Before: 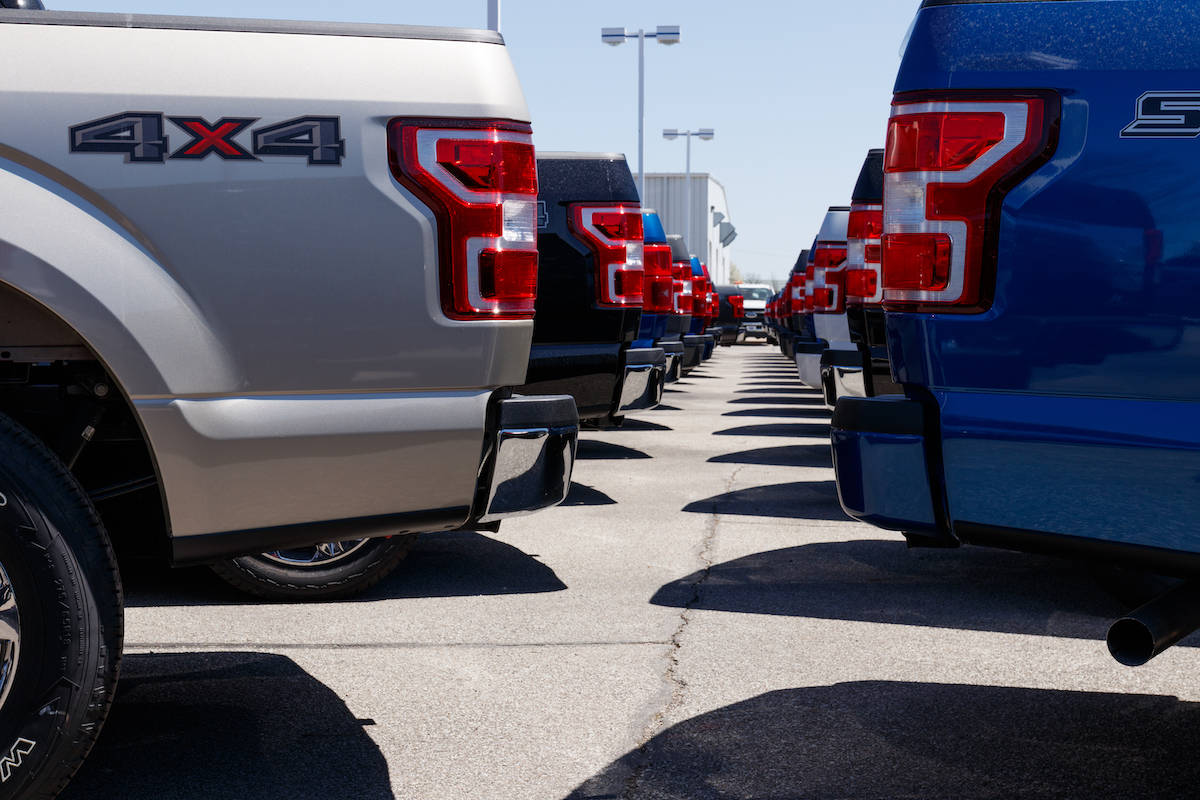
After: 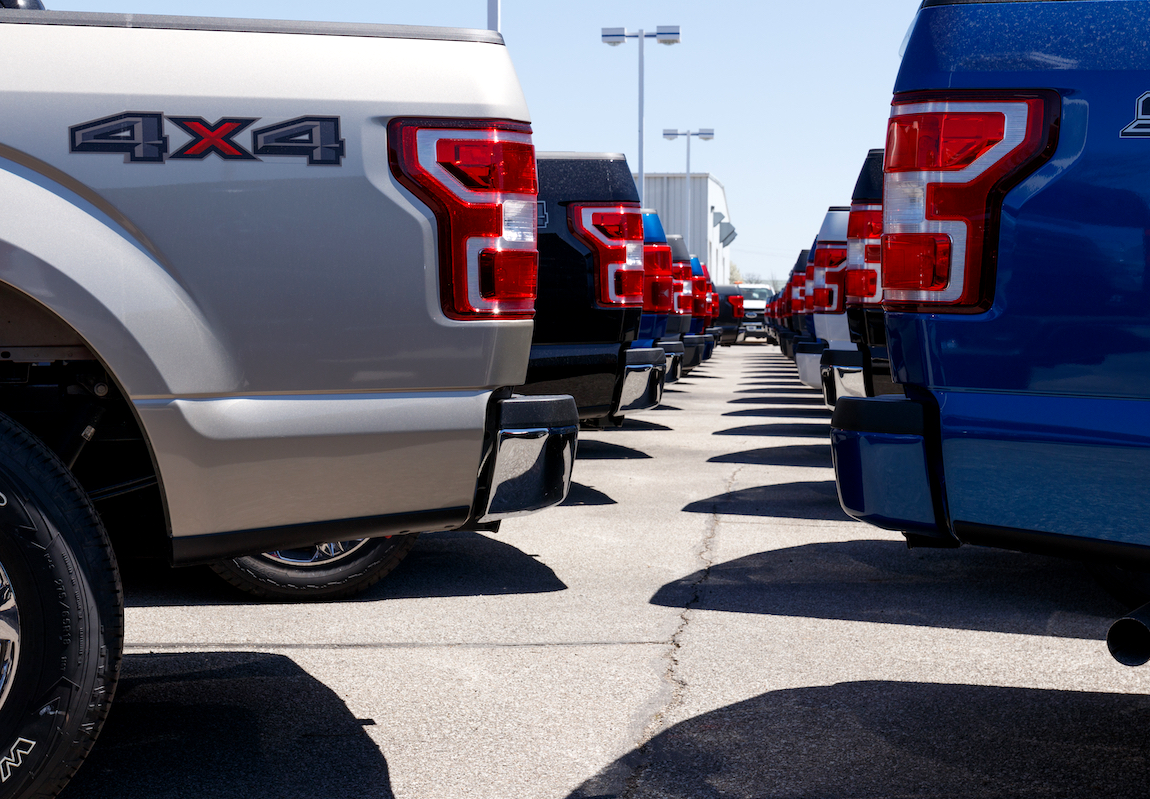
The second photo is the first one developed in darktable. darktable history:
exposure: black level correction 0.001, exposure 0.191 EV, compensate exposure bias true, compensate highlight preservation false
crop: right 4.111%, bottom 0.03%
